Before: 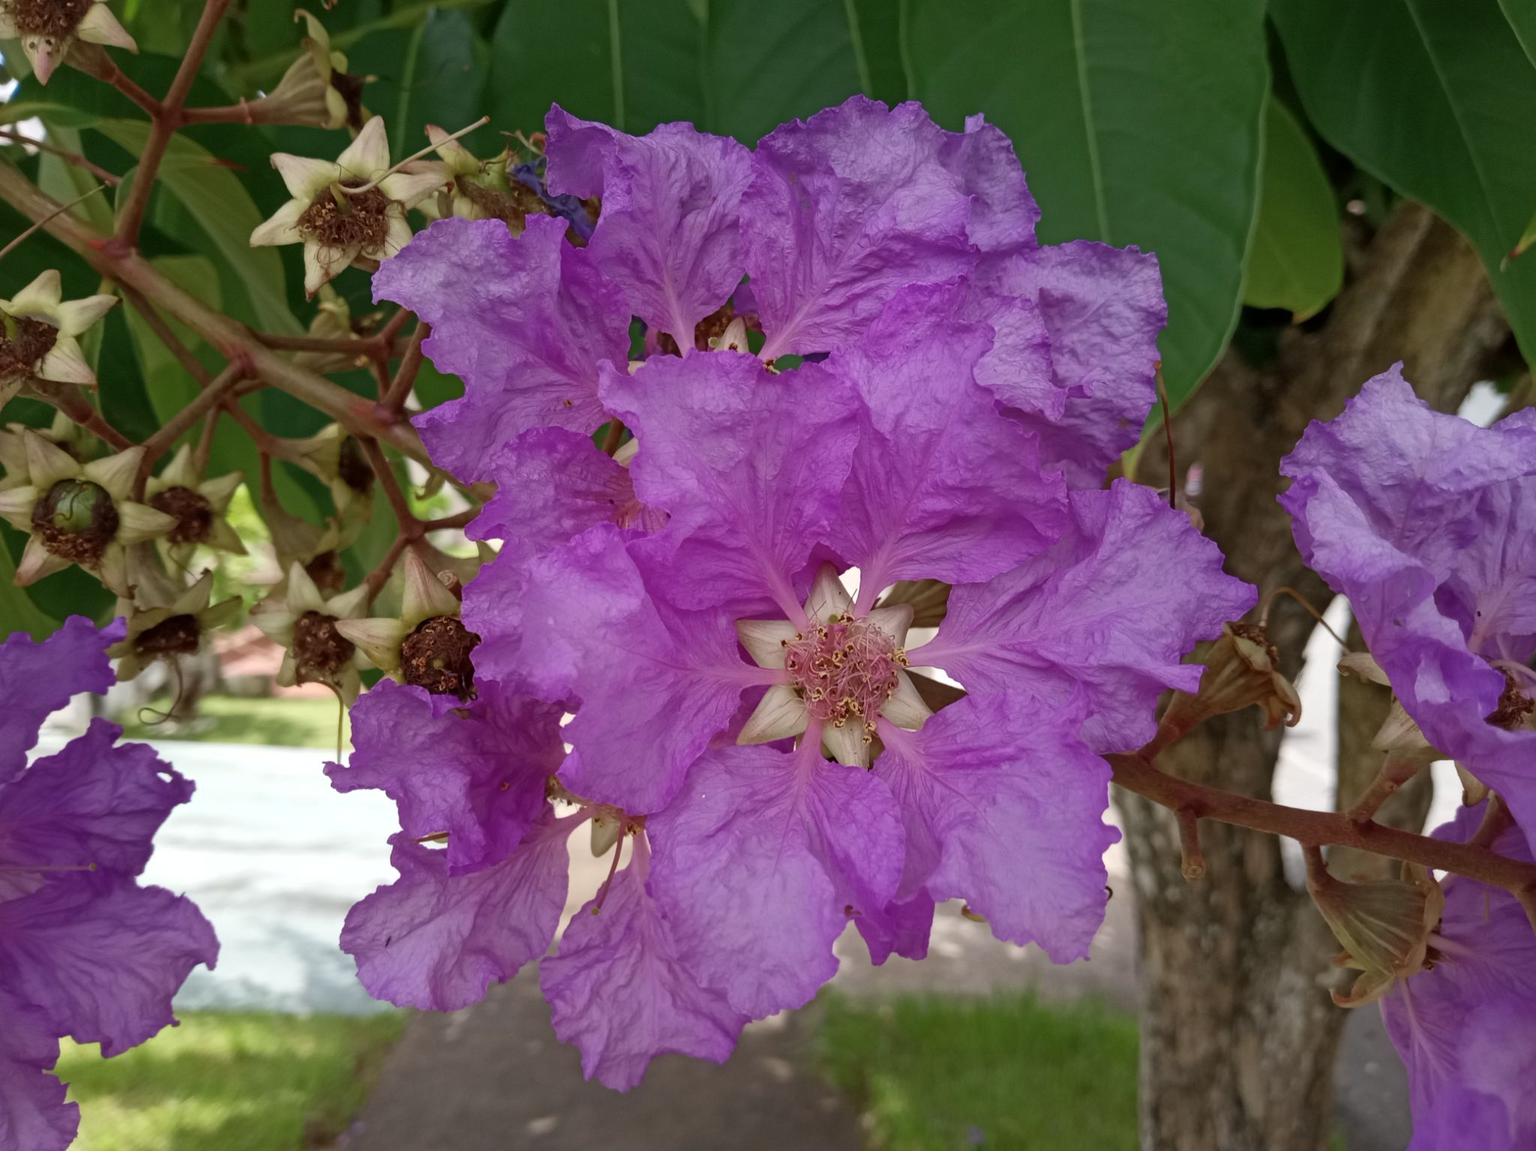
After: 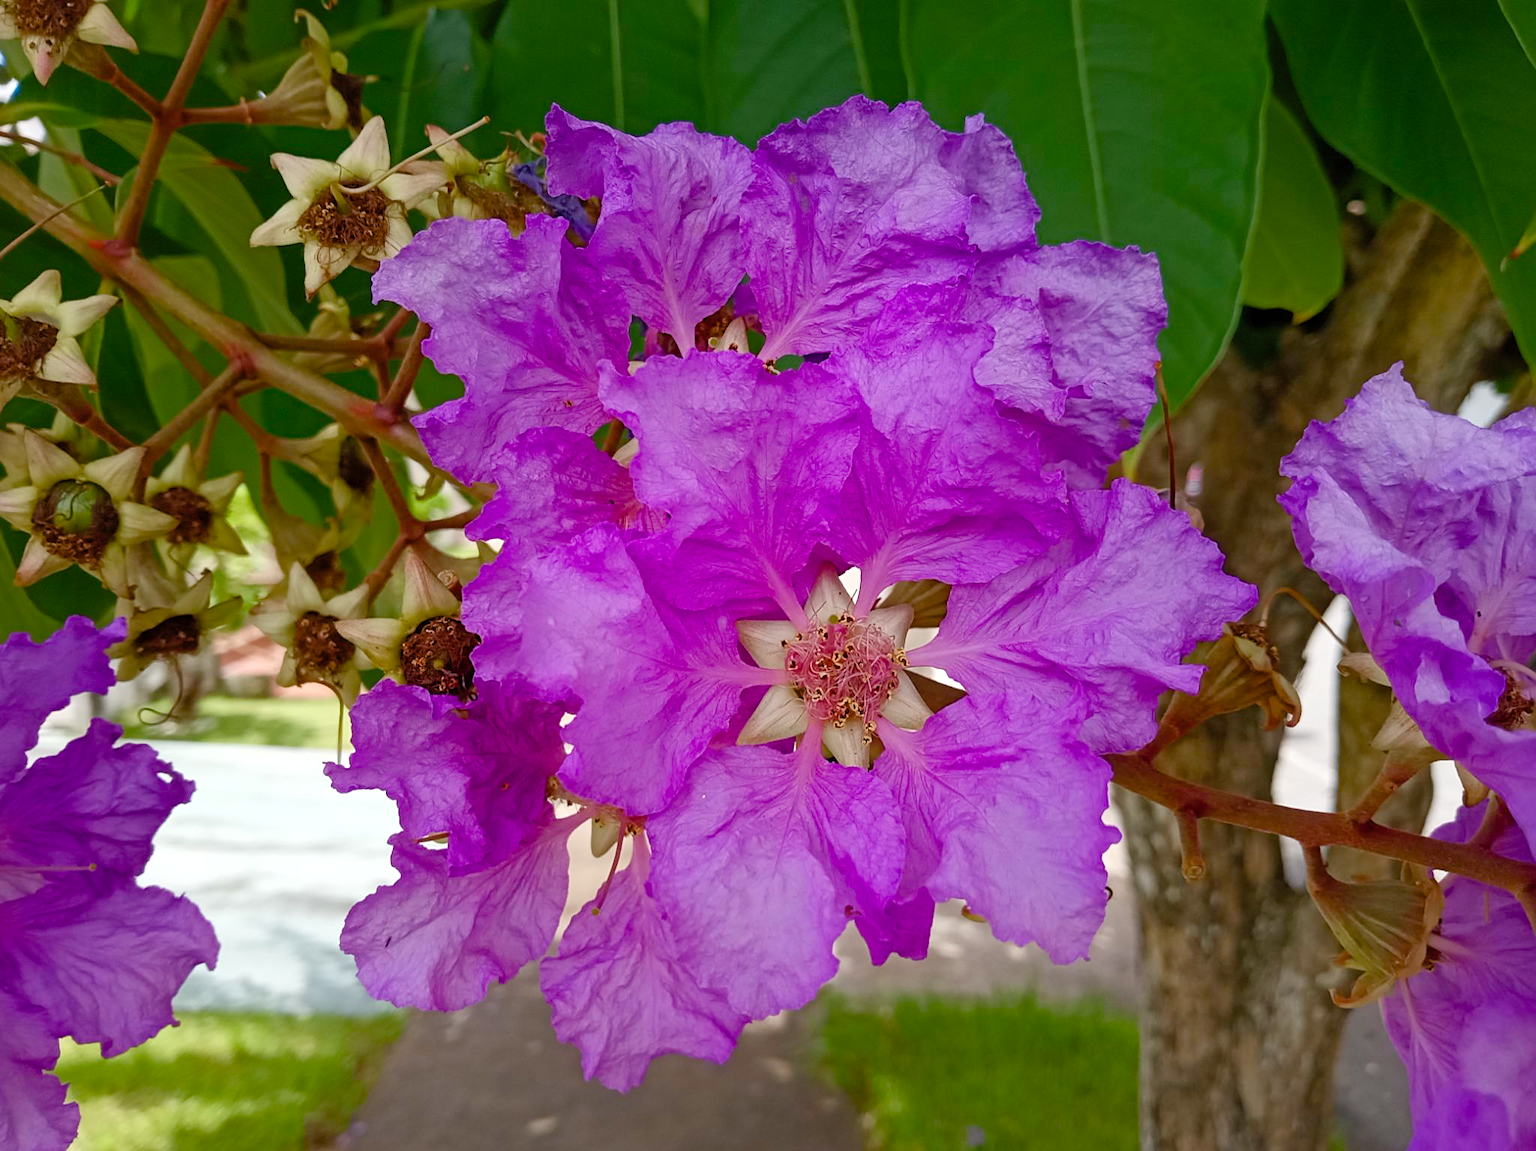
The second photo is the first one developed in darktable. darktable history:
tone equalizer: on, module defaults
color balance rgb: perceptual saturation grading › global saturation 40.445%, perceptual saturation grading › highlights -50.012%, perceptual saturation grading › shadows 30.543%
sharpen: amount 0.495
contrast brightness saturation: contrast 0.026, brightness 0.063, saturation 0.122
